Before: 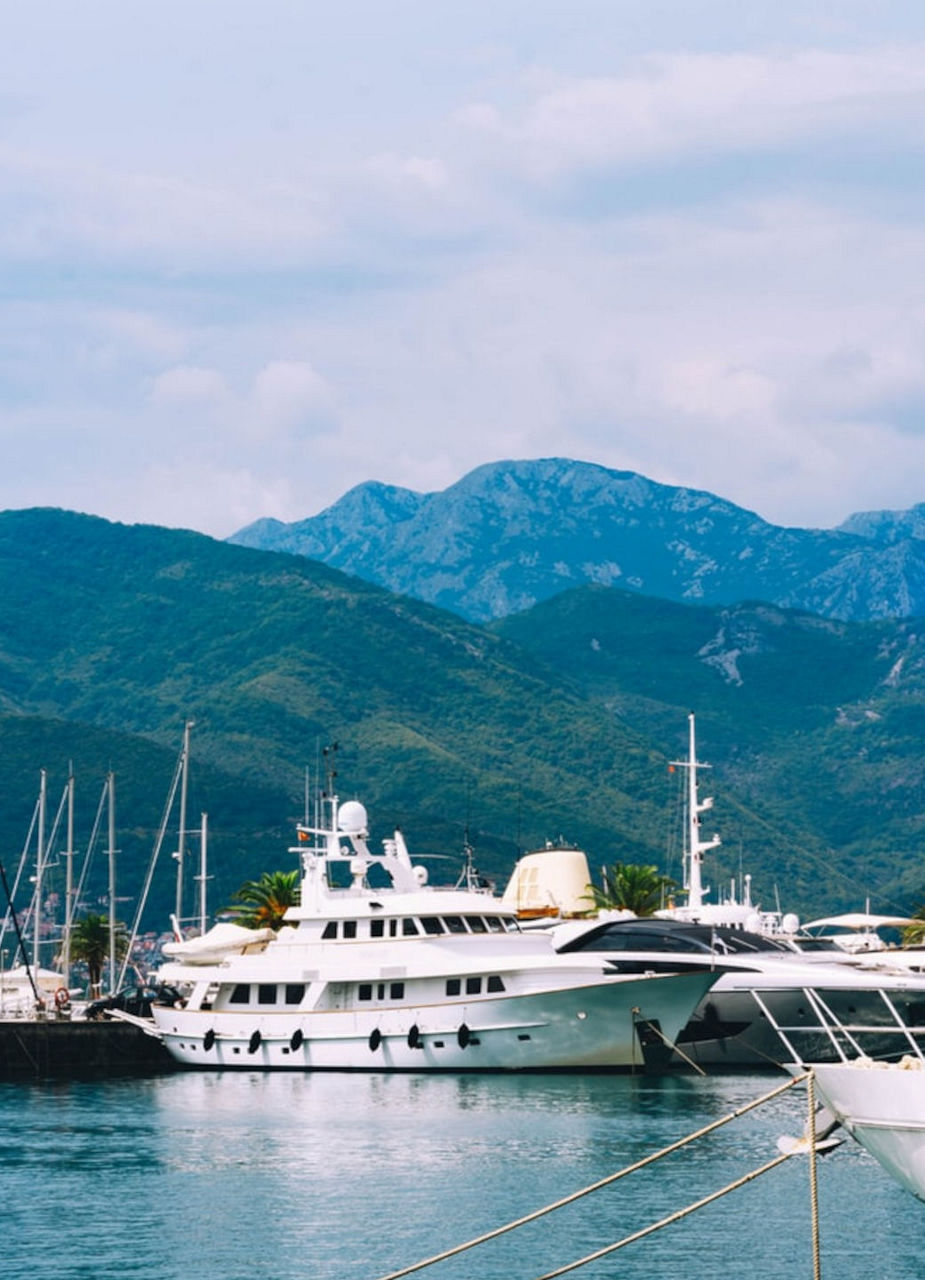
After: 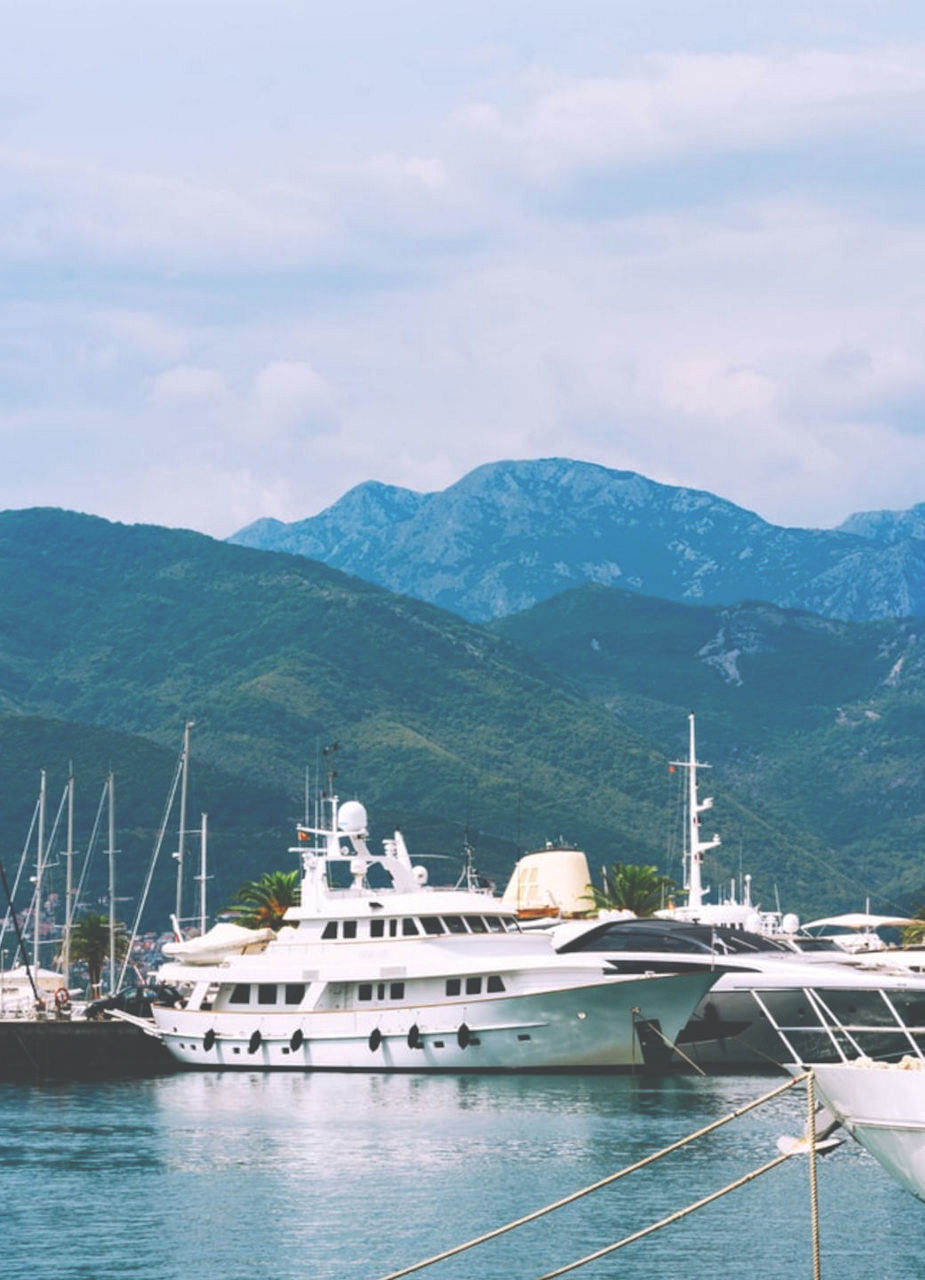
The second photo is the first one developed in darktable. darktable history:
tone equalizer: on, module defaults
exposure: black level correction -0.041, exposure 0.064 EV, compensate highlight preservation false
white balance: emerald 1
